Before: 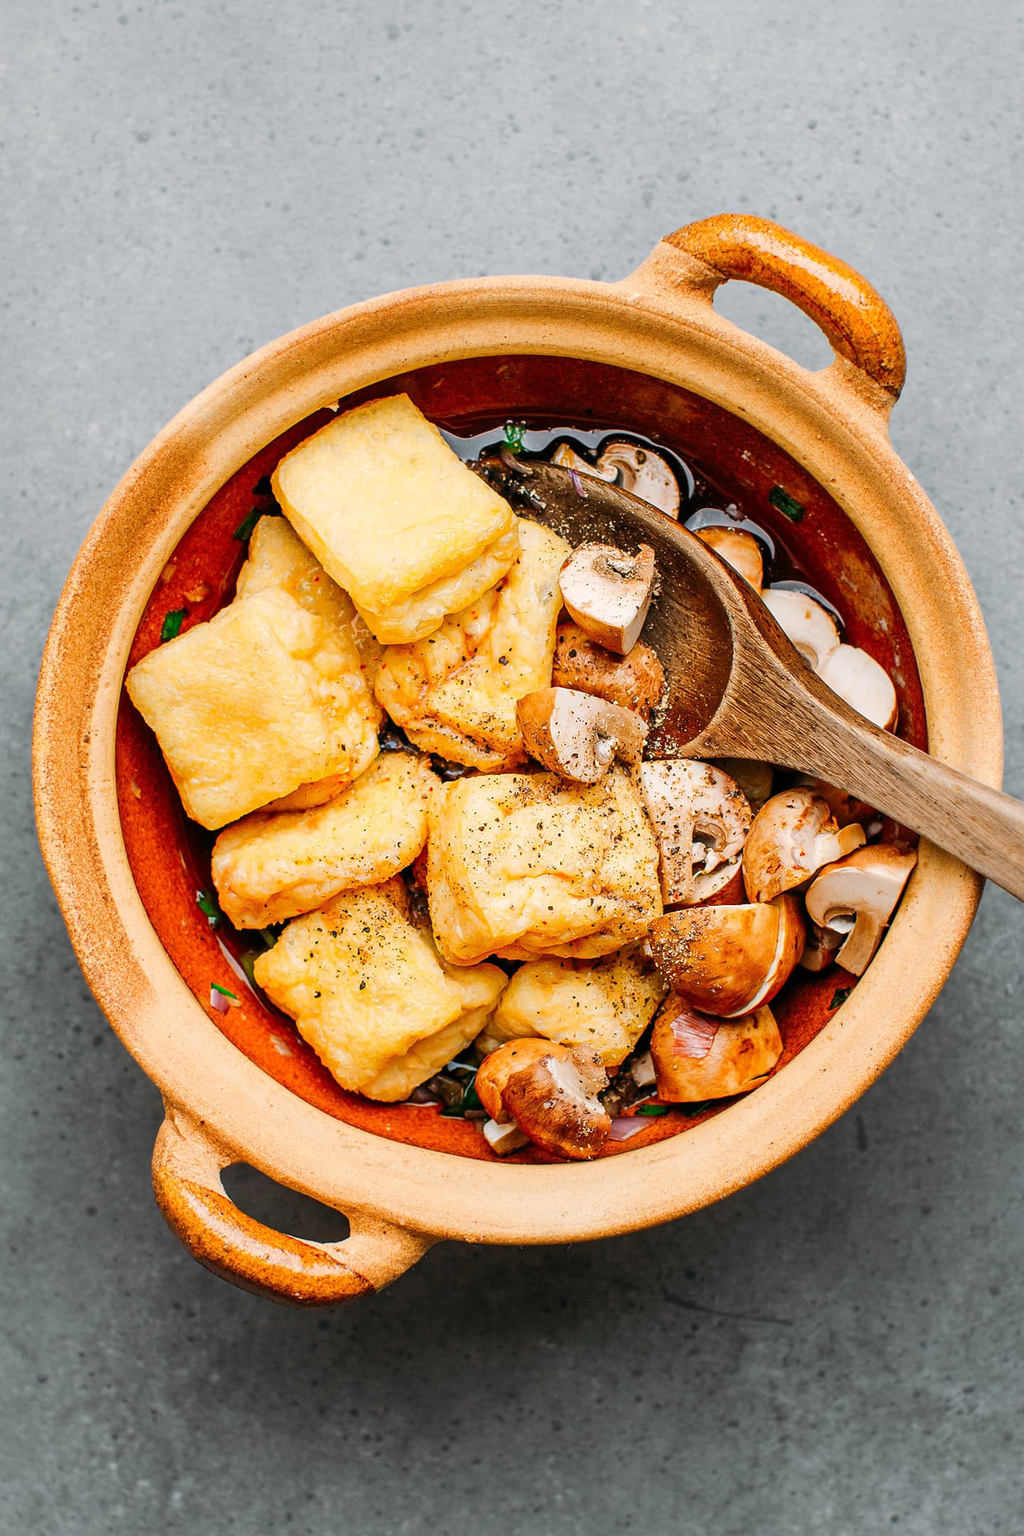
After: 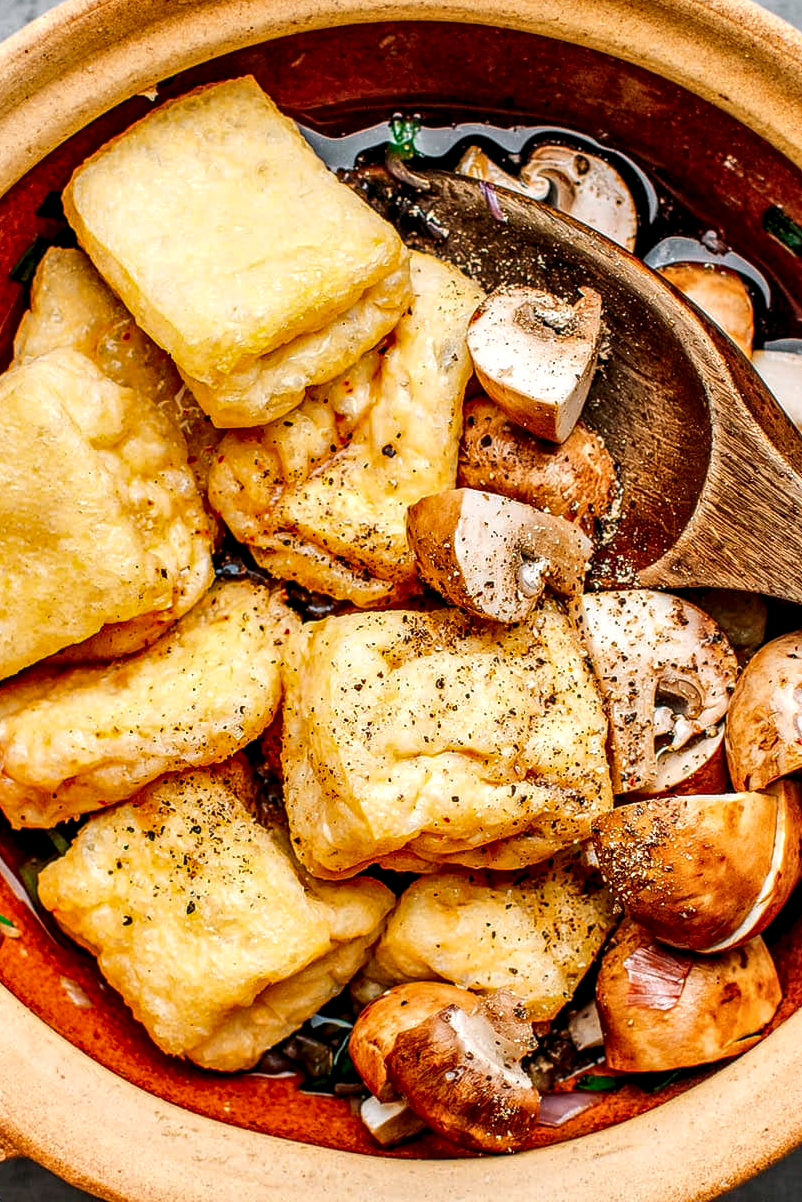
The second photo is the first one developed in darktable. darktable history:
local contrast: highlights 60%, shadows 59%, detail 160%
crop and rotate: left 22.171%, top 22.157%, right 22.113%, bottom 22.155%
shadows and highlights: soften with gaussian
